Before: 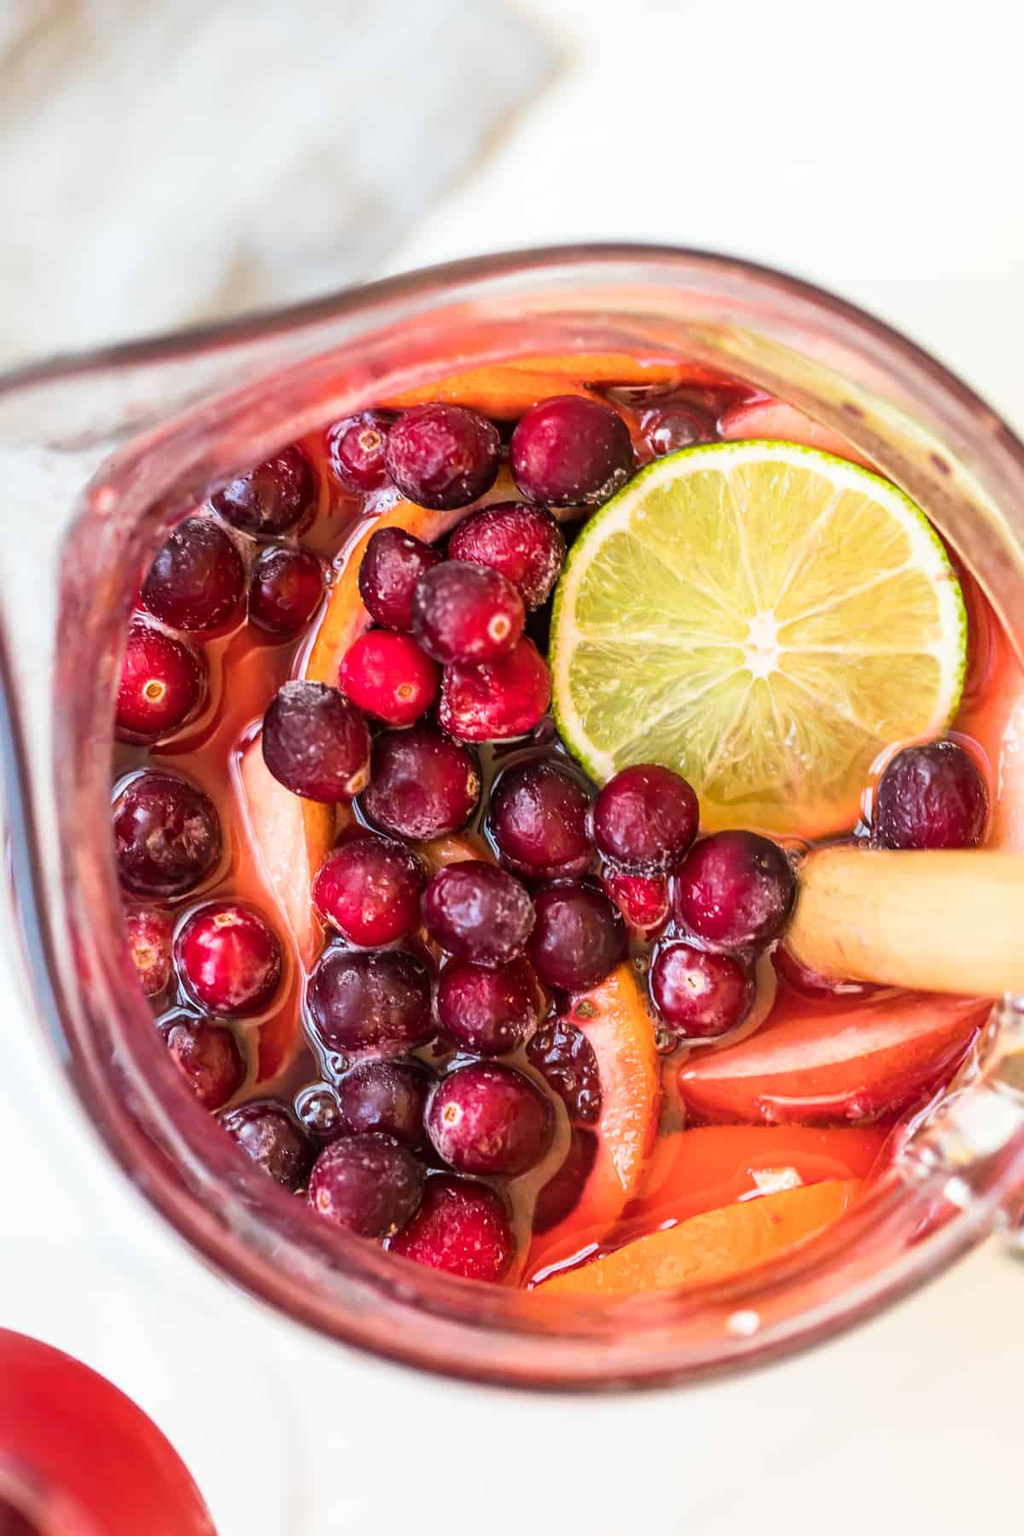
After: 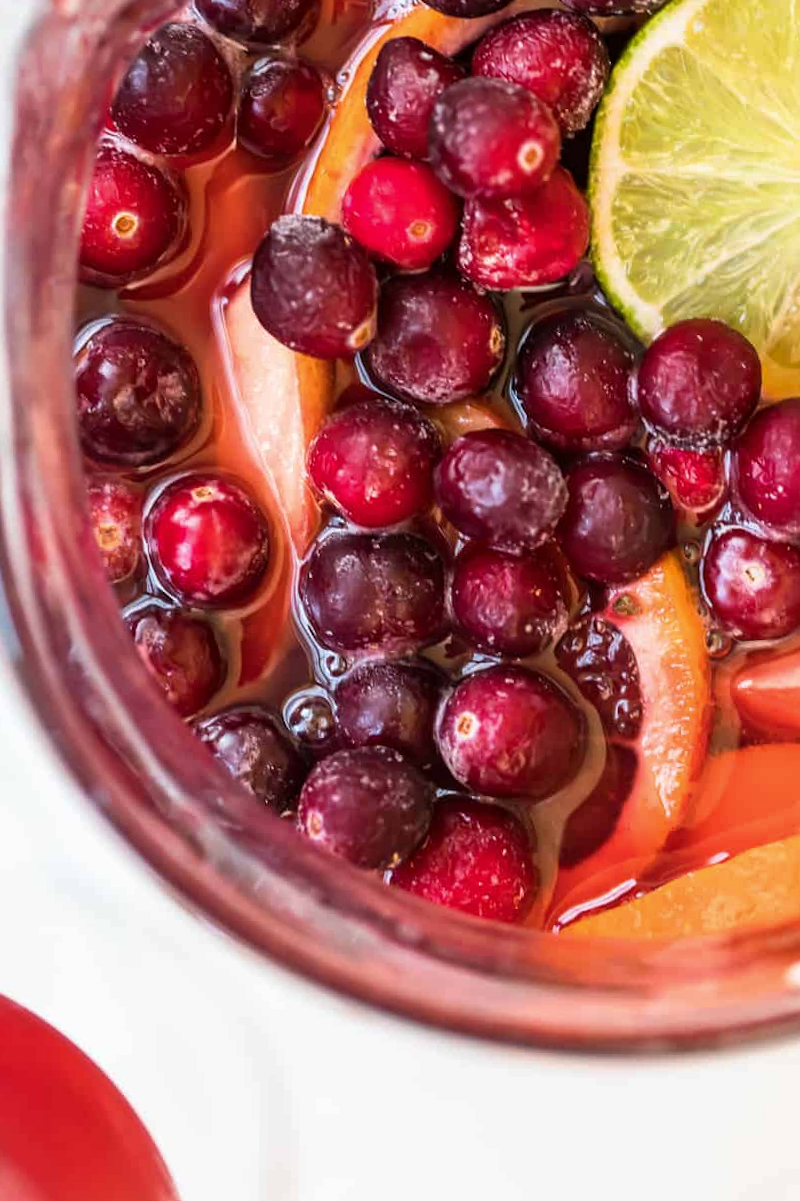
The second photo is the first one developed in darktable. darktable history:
crop and rotate: angle -0.82°, left 3.85%, top 31.828%, right 27.992%
base curve: curves: ch0 [(0, 0) (0.303, 0.277) (1, 1)]
